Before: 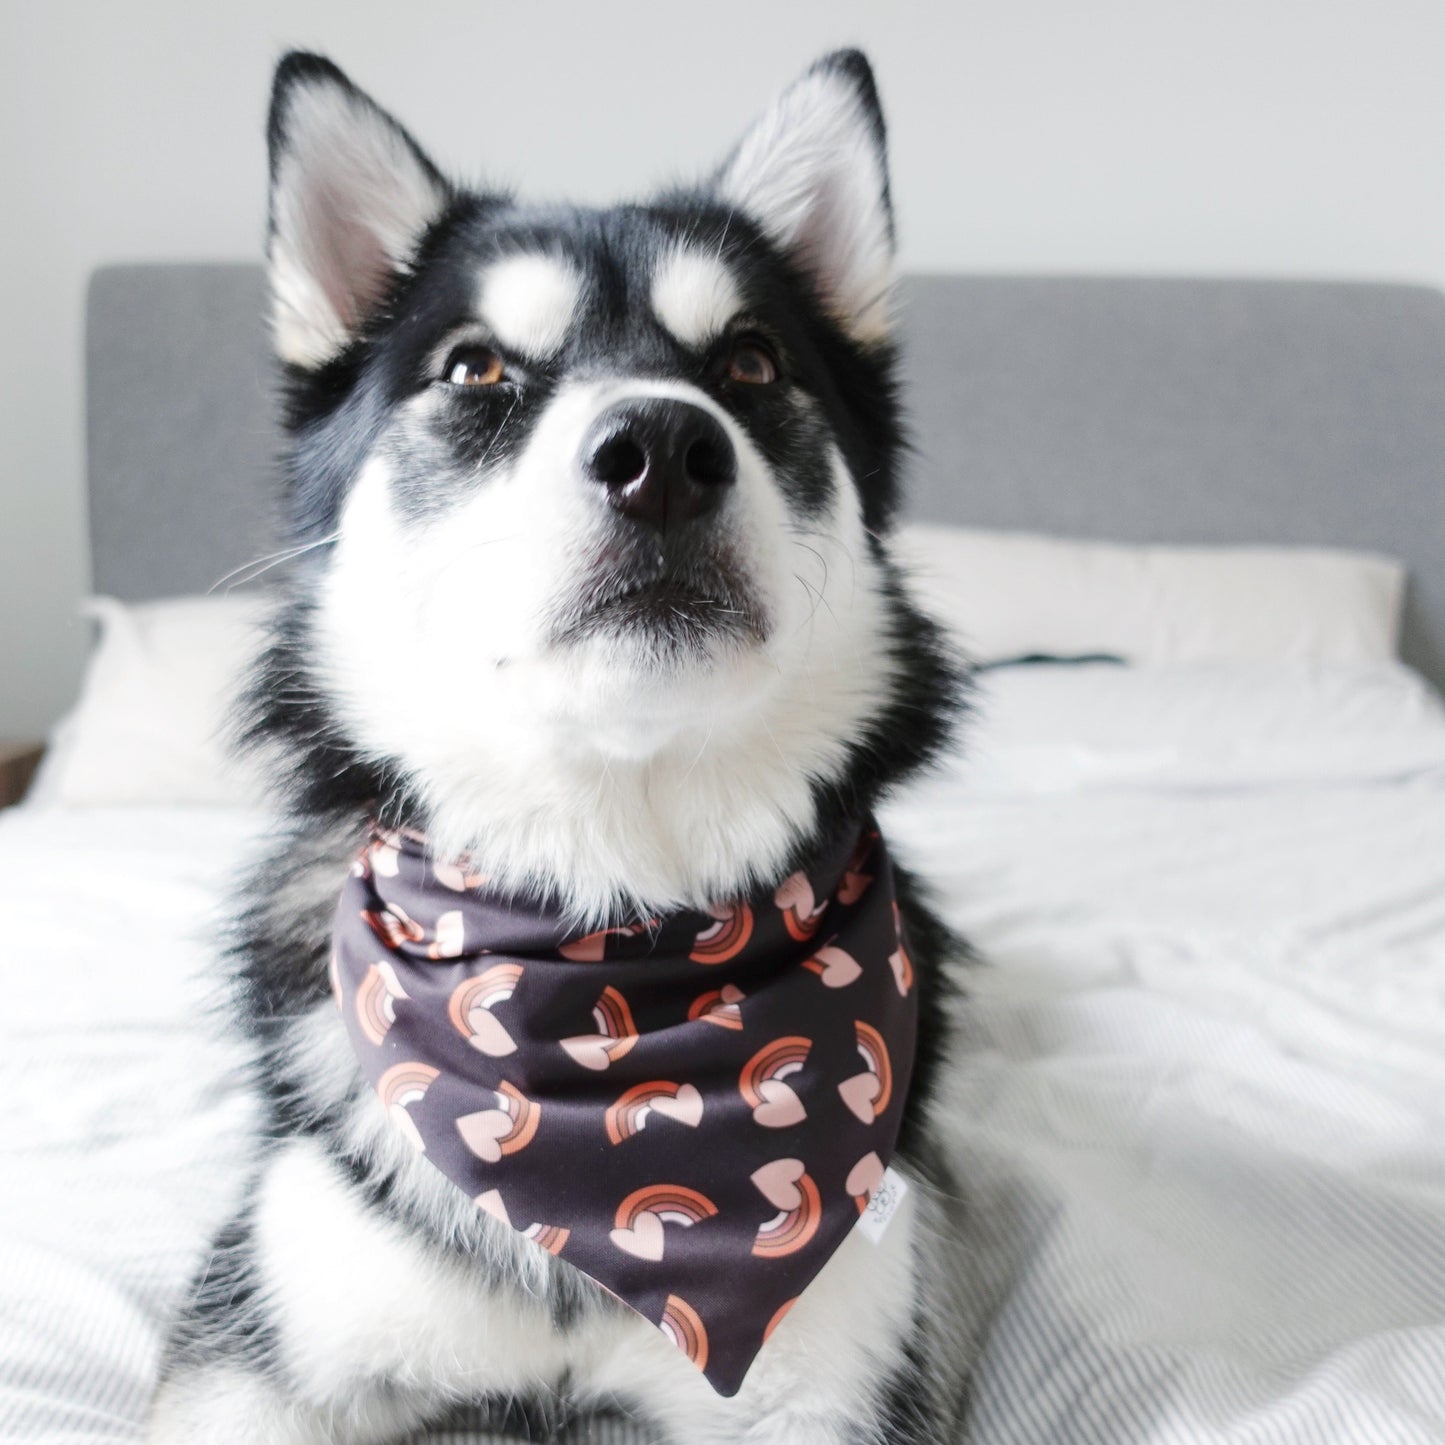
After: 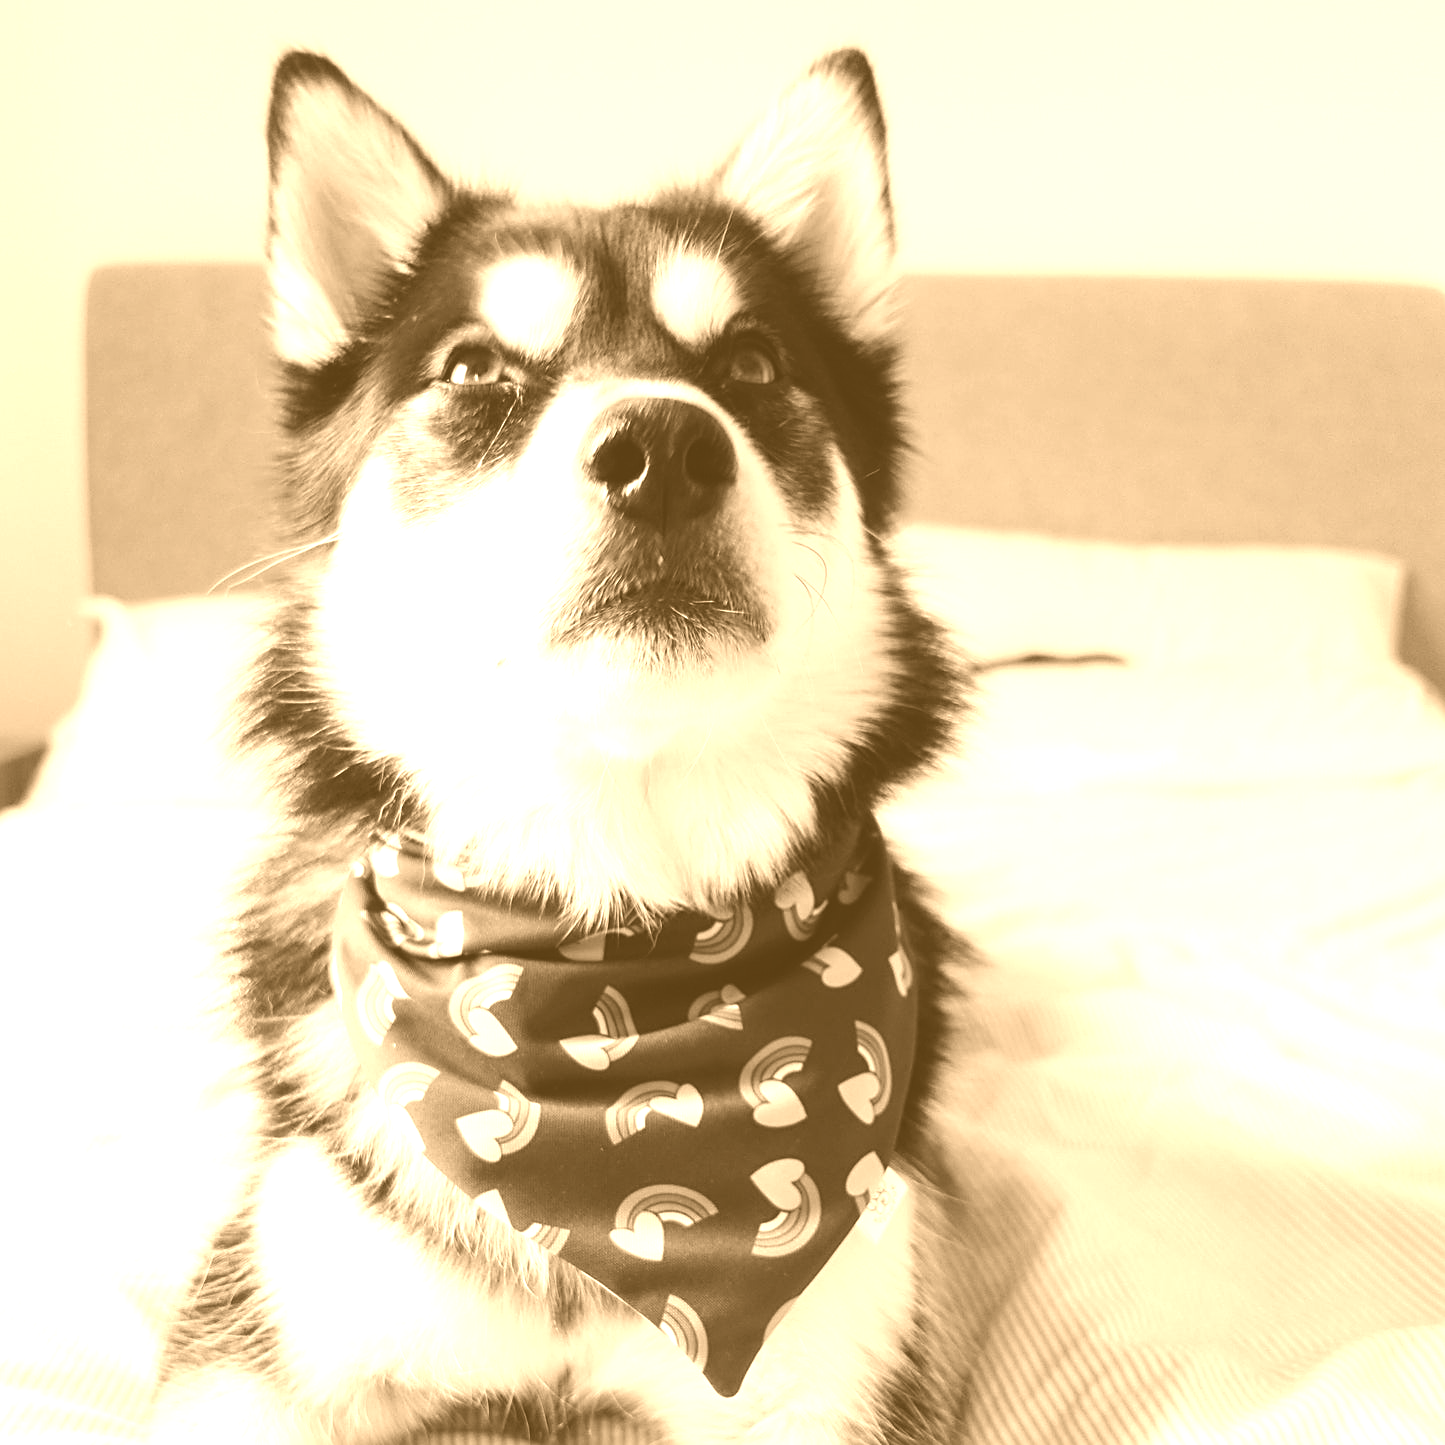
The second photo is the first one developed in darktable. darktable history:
sharpen: on, module defaults
colorize: hue 28.8°, source mix 100%
contrast brightness saturation: brightness -0.09
